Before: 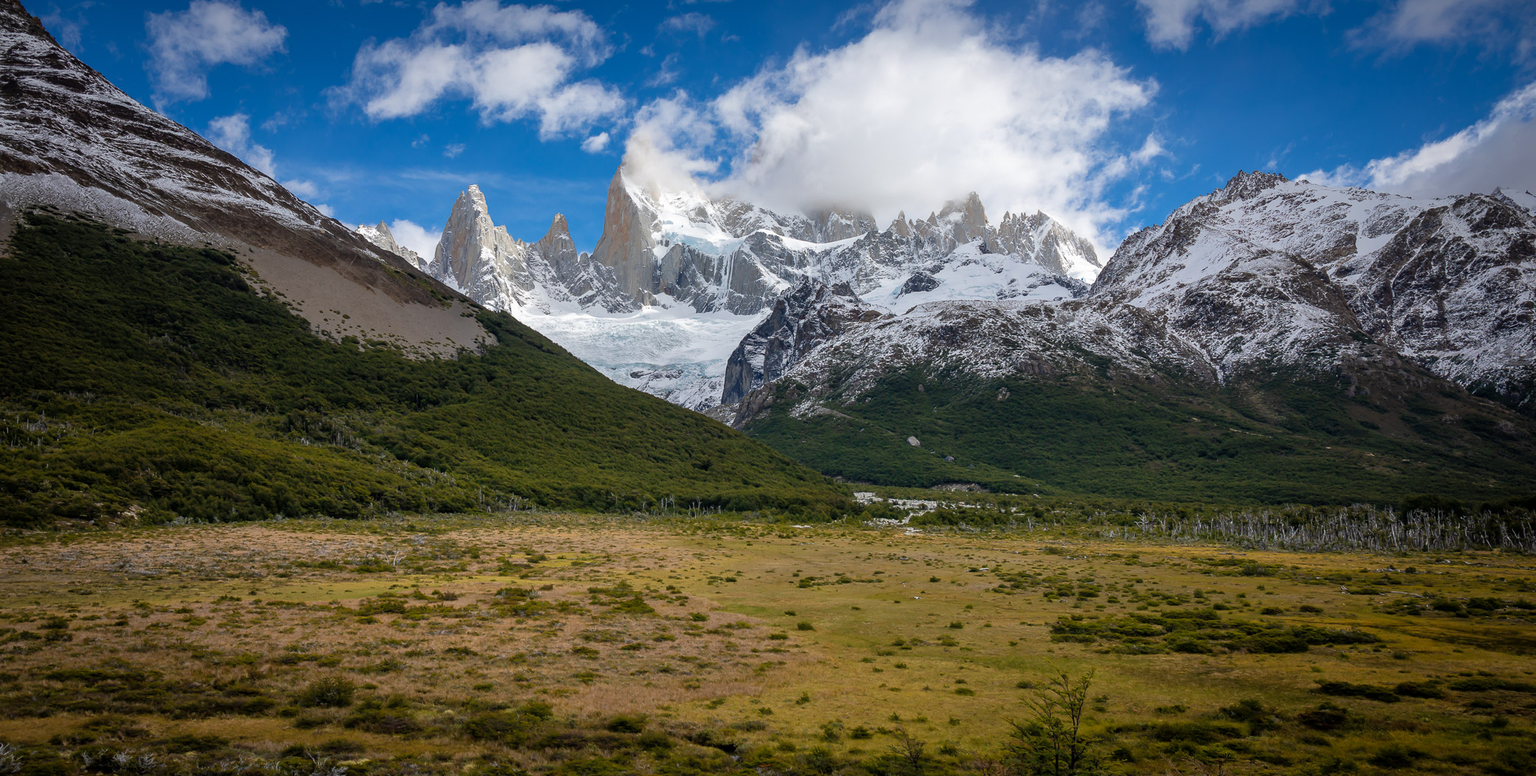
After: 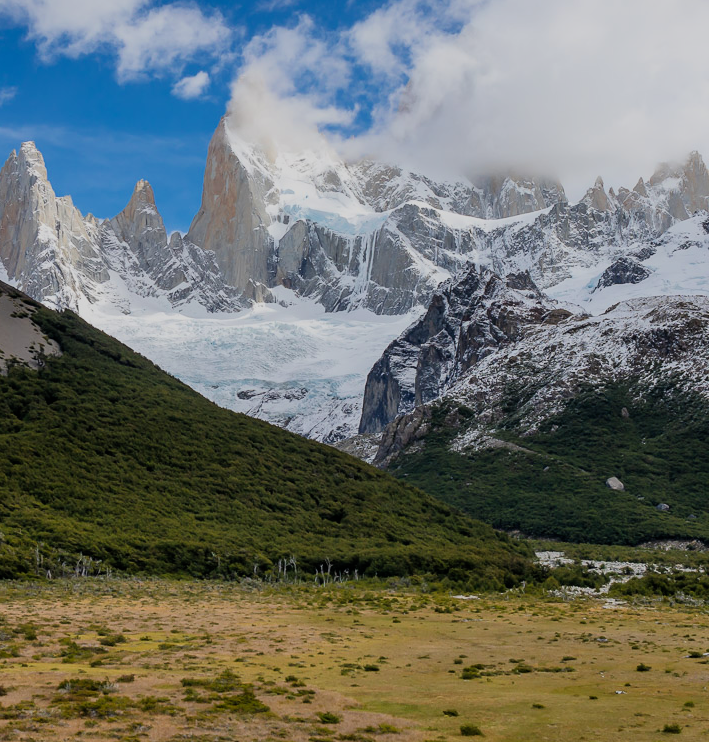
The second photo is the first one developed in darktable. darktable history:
filmic rgb: black relative exposure -7.65 EV, white relative exposure 4.56 EV, threshold 5.99 EV, hardness 3.61, color science v6 (2022), enable highlight reconstruction true
crop and rotate: left 29.458%, top 10.196%, right 35.917%, bottom 18.105%
